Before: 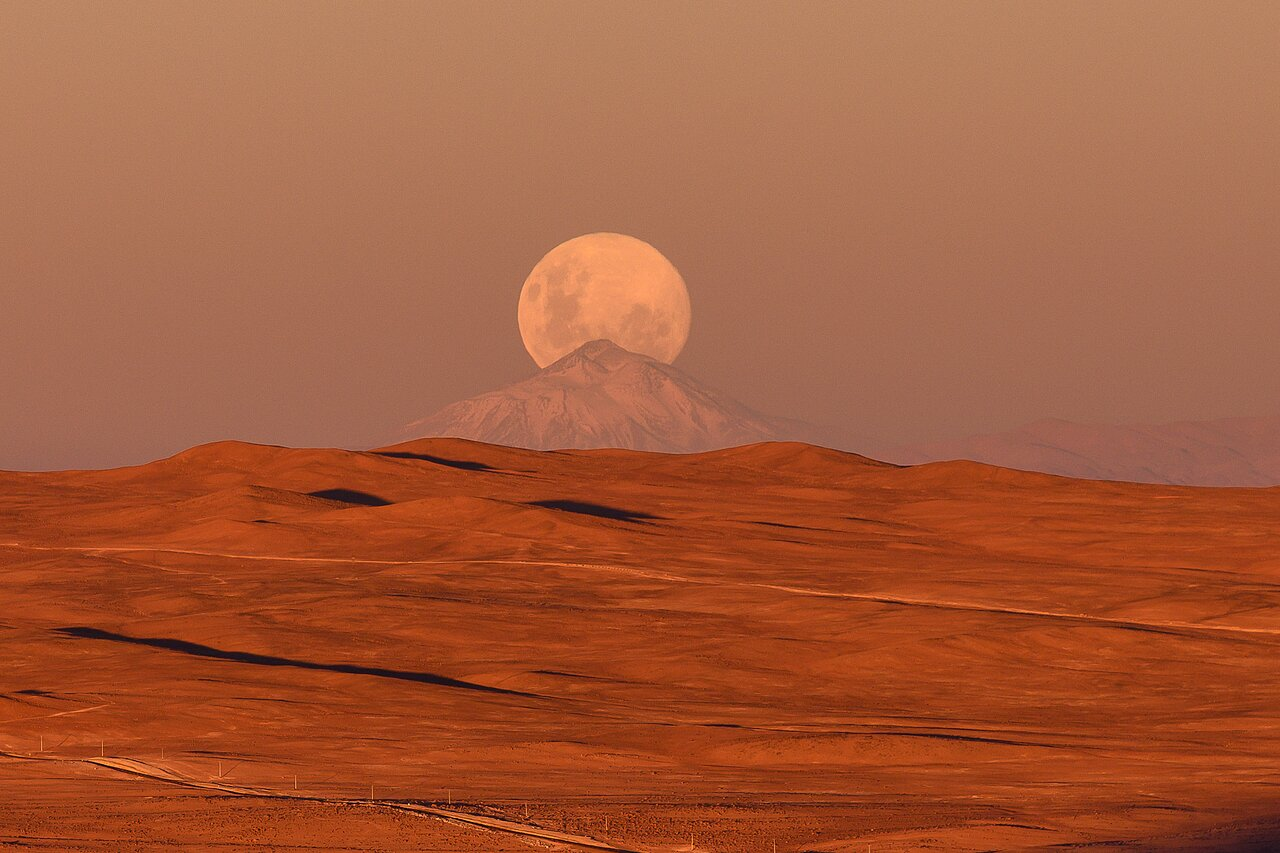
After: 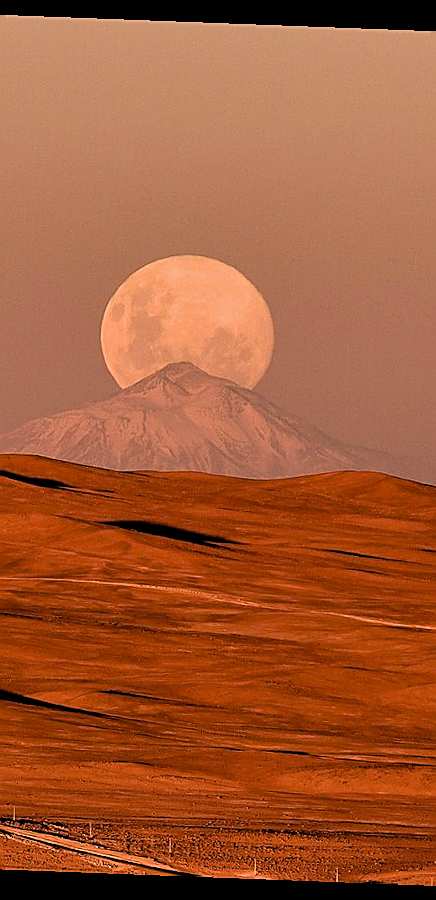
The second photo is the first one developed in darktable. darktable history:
crop: left 33.36%, right 33.36%
sharpen: on, module defaults
exposure: black level correction 0.009, exposure 0.119 EV, compensate highlight preservation false
filmic rgb: black relative exposure -4 EV, white relative exposure 3 EV, hardness 3.02, contrast 1.4
rotate and perspective: rotation 2.17°, automatic cropping off
shadows and highlights: shadows 24.5, highlights -78.15, soften with gaussian
